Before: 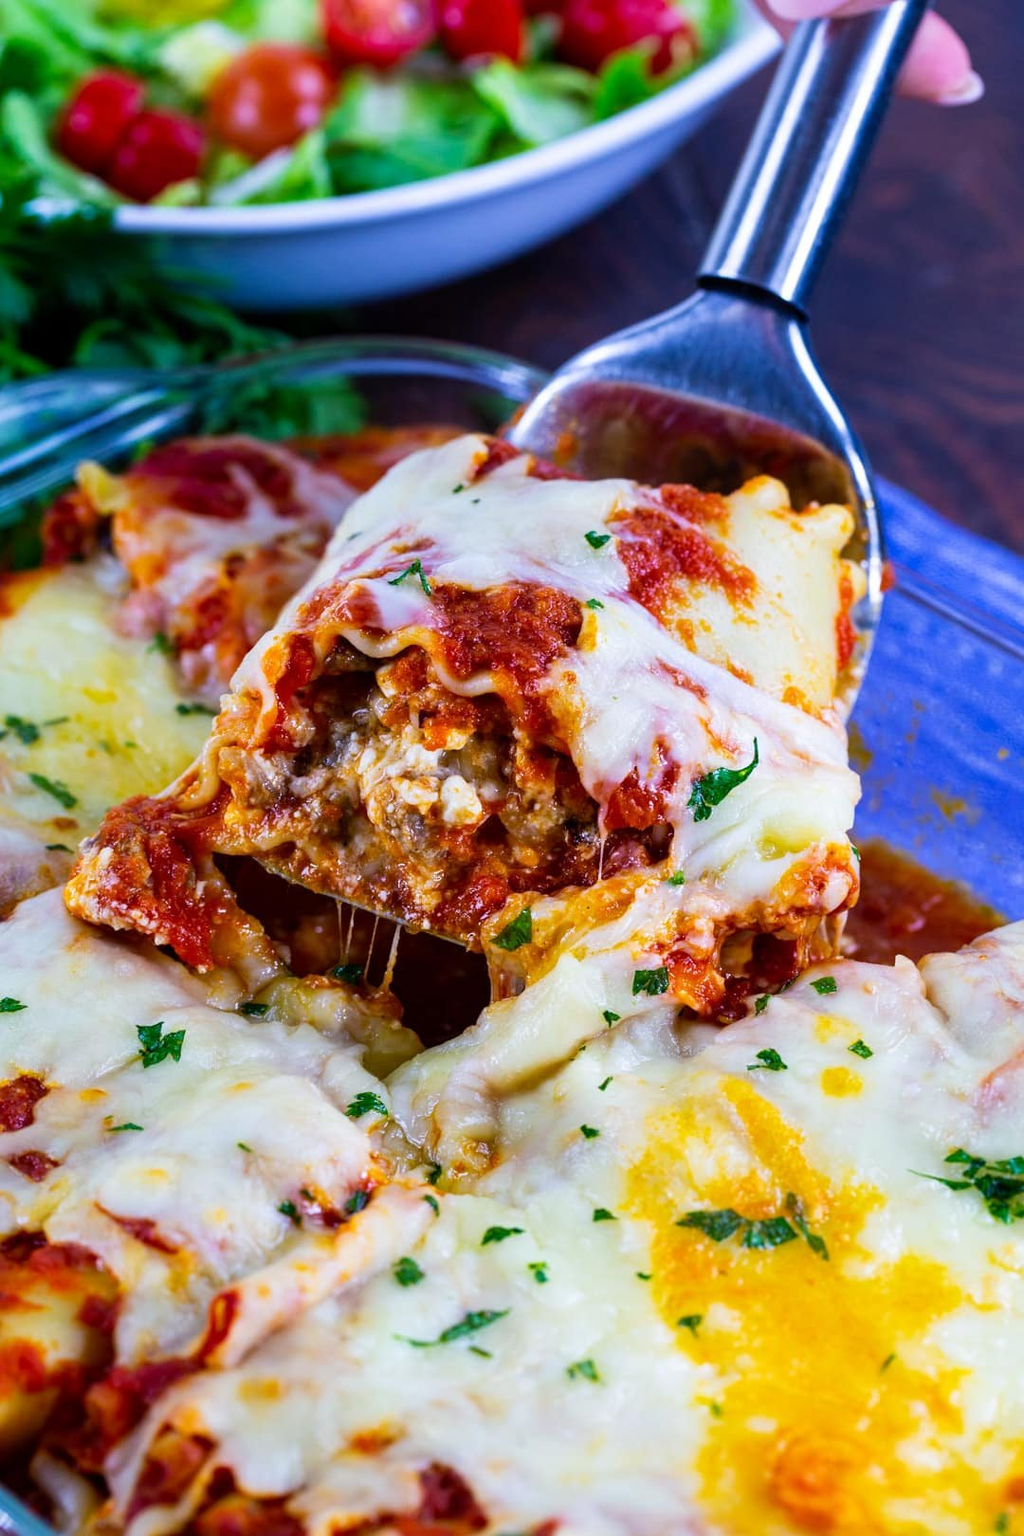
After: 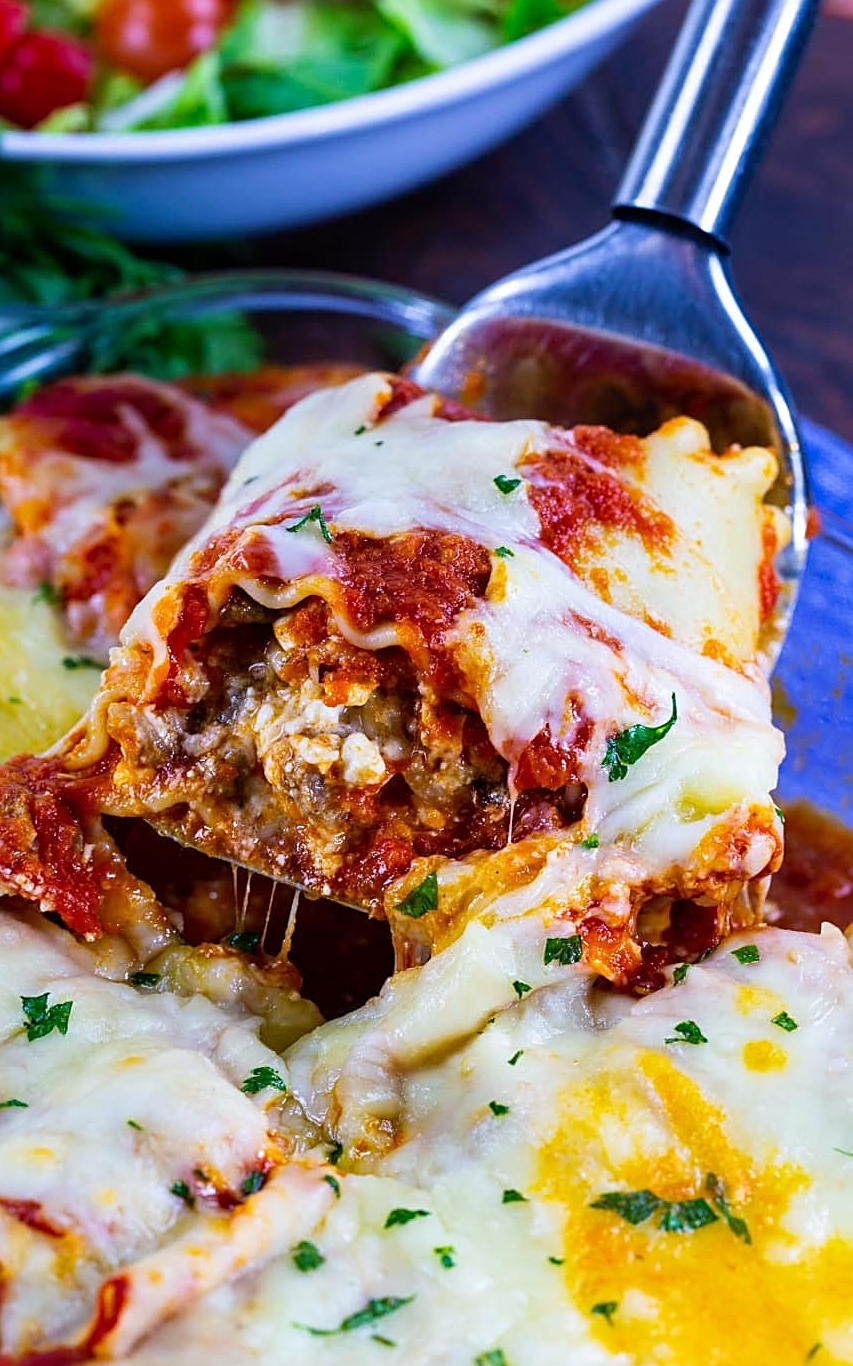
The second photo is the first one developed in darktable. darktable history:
sharpen: on, module defaults
crop: left 11.399%, top 5.305%, right 9.589%, bottom 10.374%
